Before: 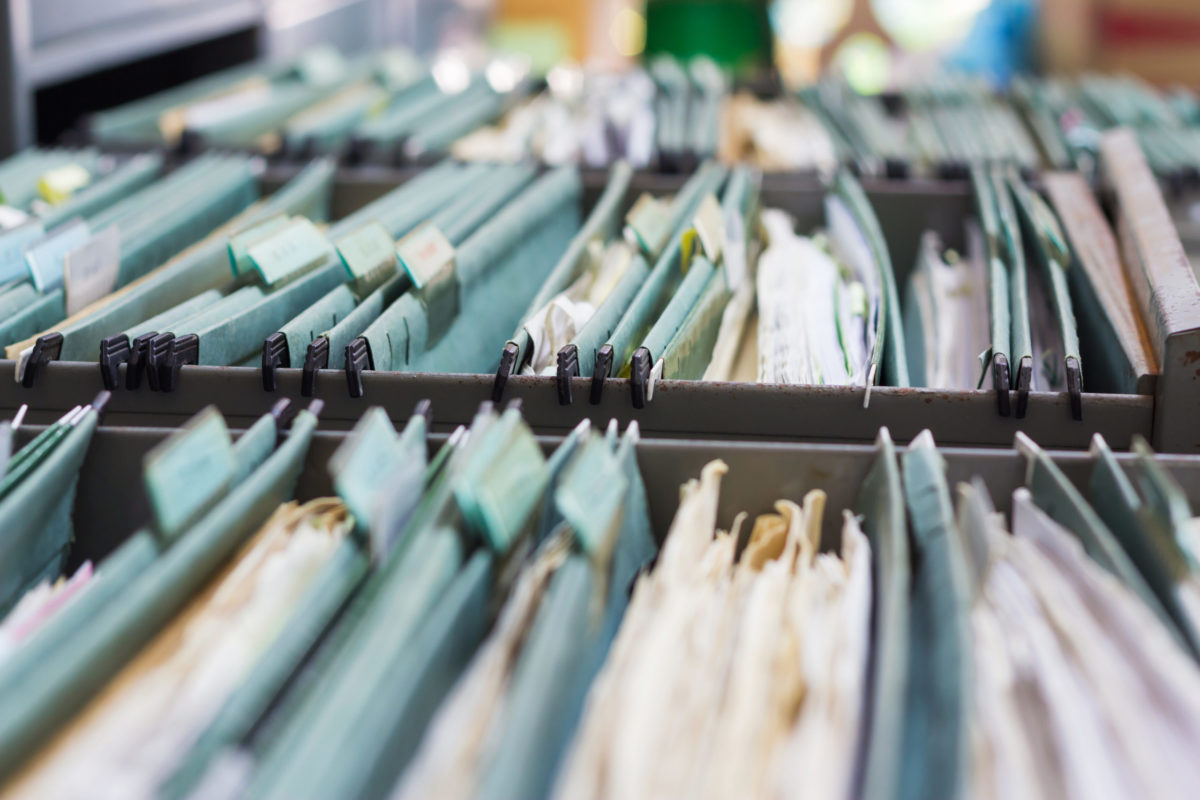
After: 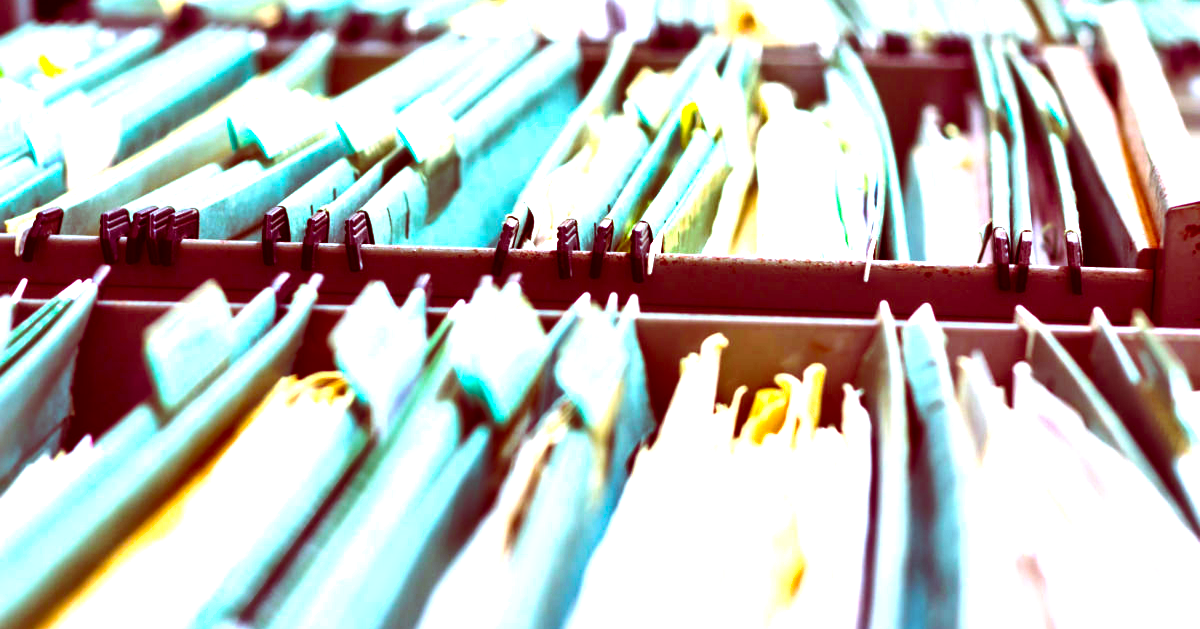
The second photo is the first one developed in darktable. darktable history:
color correction: highlights a* -0.57, highlights b* 0.163, shadows a* 4.82, shadows b* 20.32
tone equalizer: on, module defaults
exposure: exposure 1.207 EV, compensate highlight preservation false
crop and rotate: top 15.816%, bottom 5.486%
color balance rgb: shadows lift › luminance -18.918%, shadows lift › chroma 35.197%, perceptual saturation grading › global saturation 25.546%, perceptual brilliance grading › highlights 16.045%, perceptual brilliance grading › mid-tones 6.643%, perceptual brilliance grading › shadows -15.773%, global vibrance 50.484%
shadows and highlights: shadows 52.04, highlights -28.73, soften with gaussian
